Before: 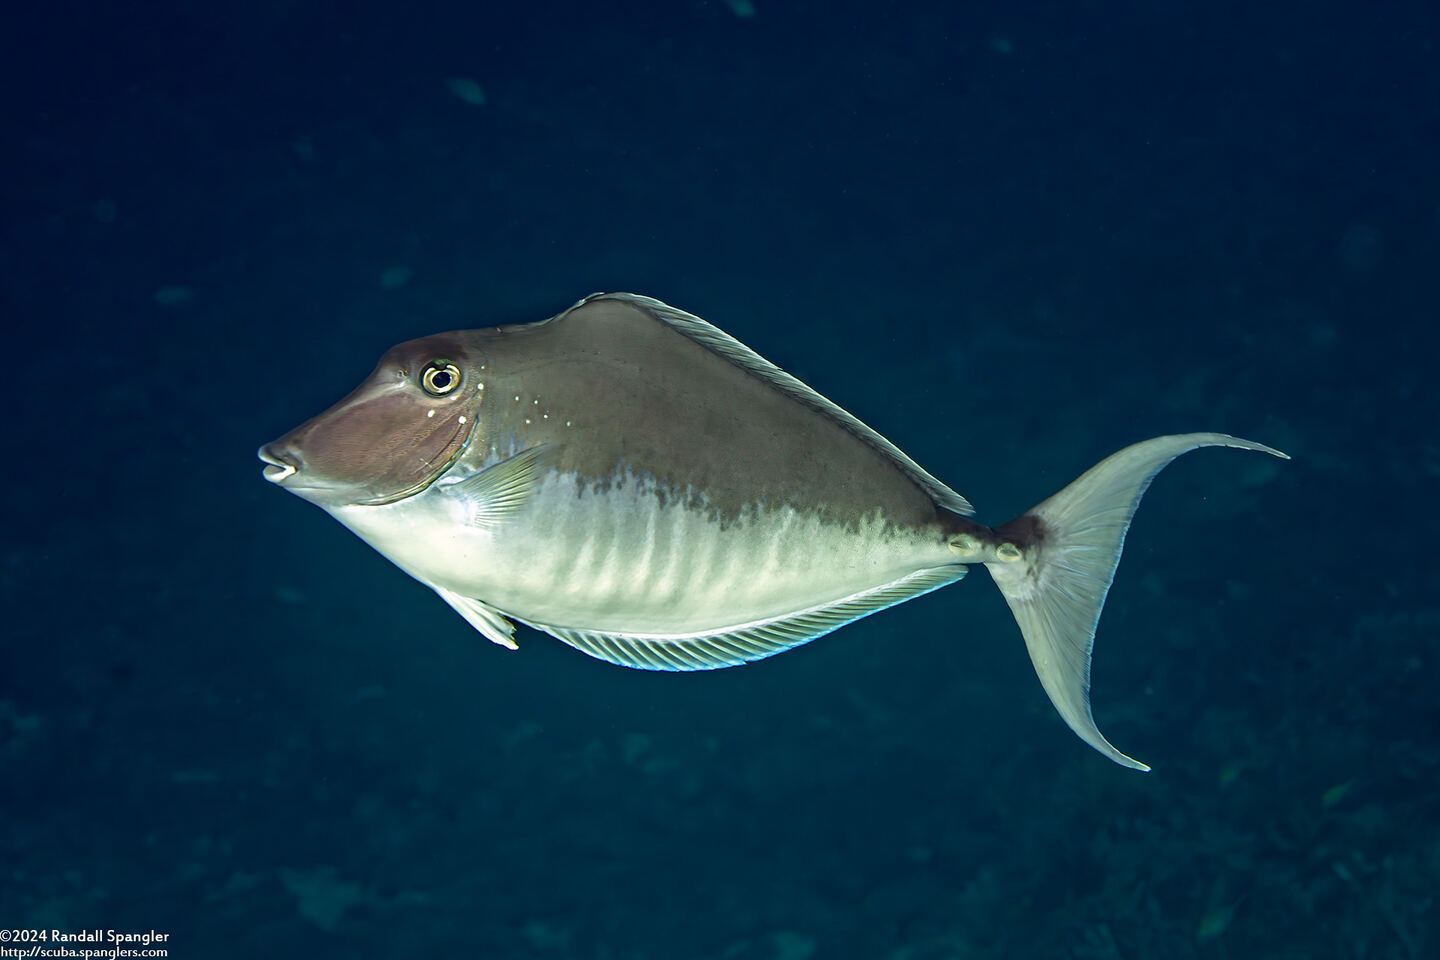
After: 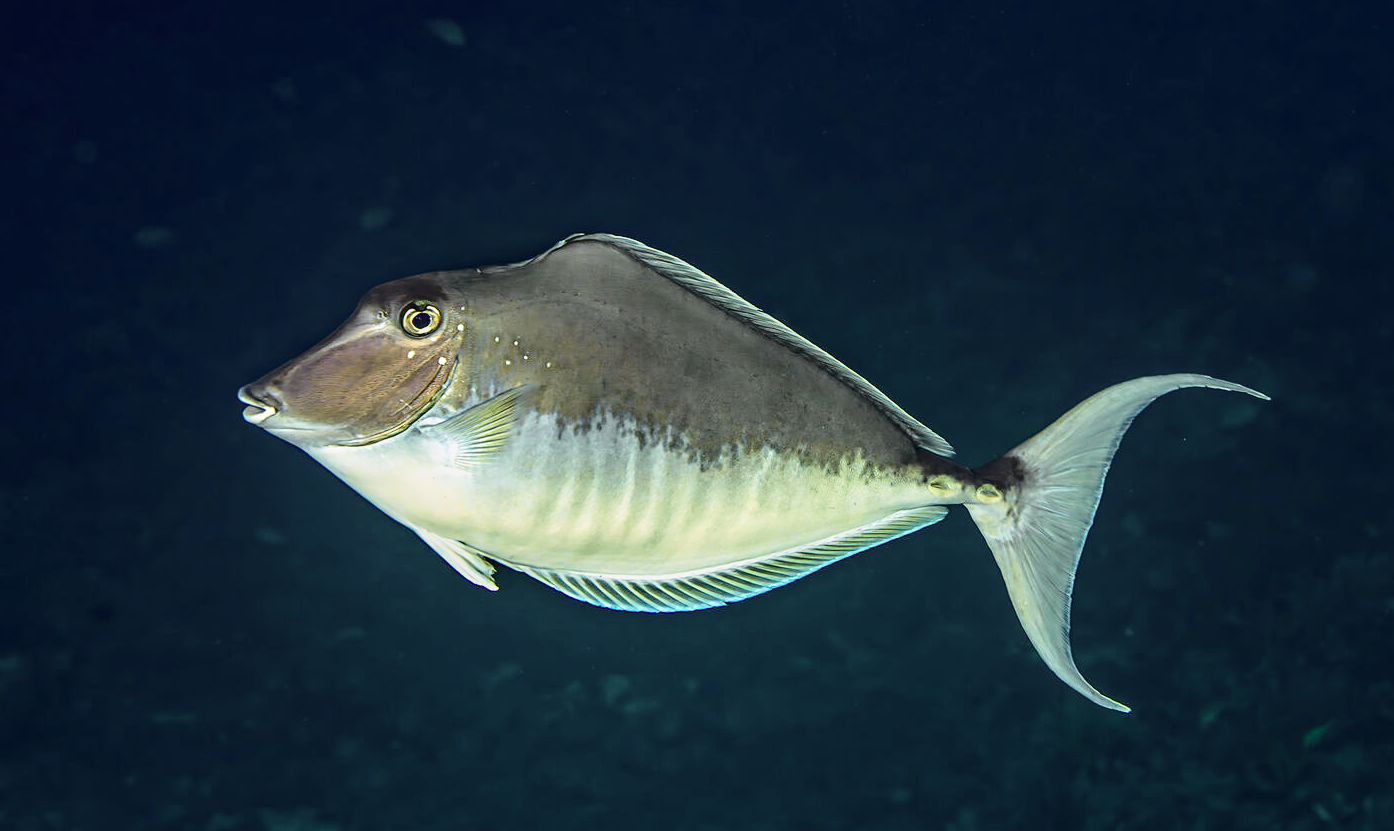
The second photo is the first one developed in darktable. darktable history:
local contrast: on, module defaults
sharpen: amount 0.203
tone curve: curves: ch0 [(0, 0.012) (0.037, 0.03) (0.123, 0.092) (0.19, 0.157) (0.269, 0.27) (0.48, 0.57) (0.595, 0.695) (0.718, 0.823) (0.855, 0.913) (1, 0.982)]; ch1 [(0, 0) (0.243, 0.245) (0.422, 0.415) (0.493, 0.495) (0.508, 0.506) (0.536, 0.542) (0.569, 0.611) (0.611, 0.662) (0.769, 0.807) (1, 1)]; ch2 [(0, 0) (0.249, 0.216) (0.349, 0.321) (0.424, 0.442) (0.476, 0.483) (0.498, 0.499) (0.517, 0.519) (0.532, 0.56) (0.569, 0.624) (0.614, 0.667) (0.706, 0.757) (0.808, 0.809) (0.991, 0.968)], color space Lab, independent channels, preserve colors none
crop: left 1.406%, top 6.174%, right 1.744%, bottom 7.184%
contrast brightness saturation: saturation -0.069
